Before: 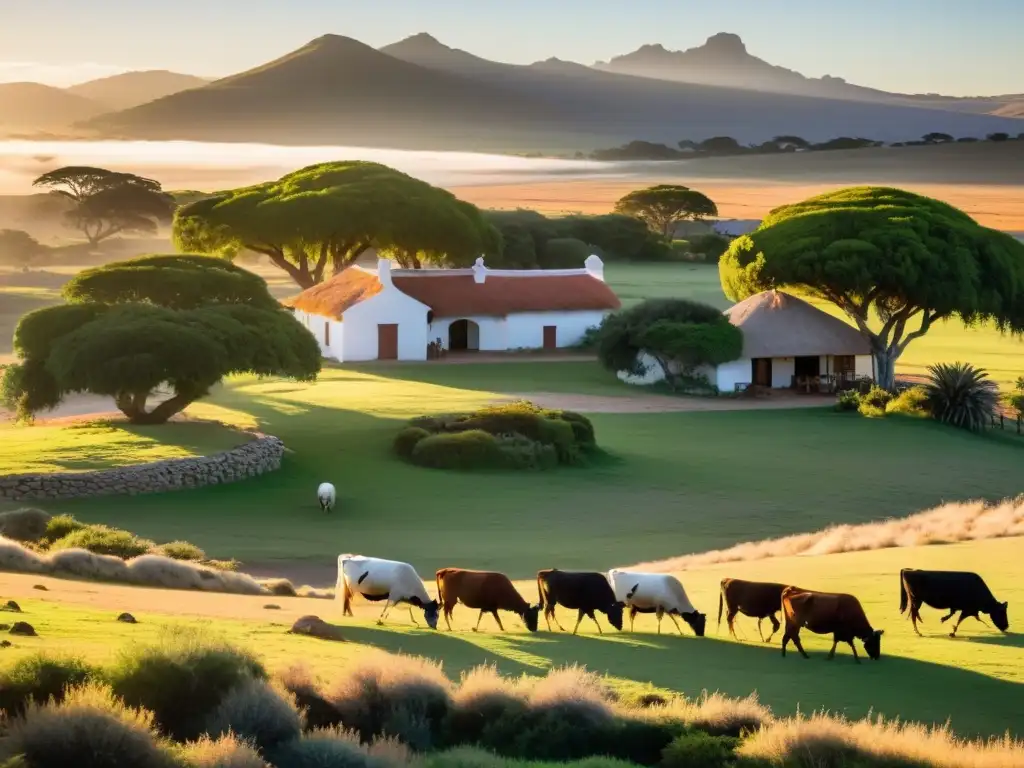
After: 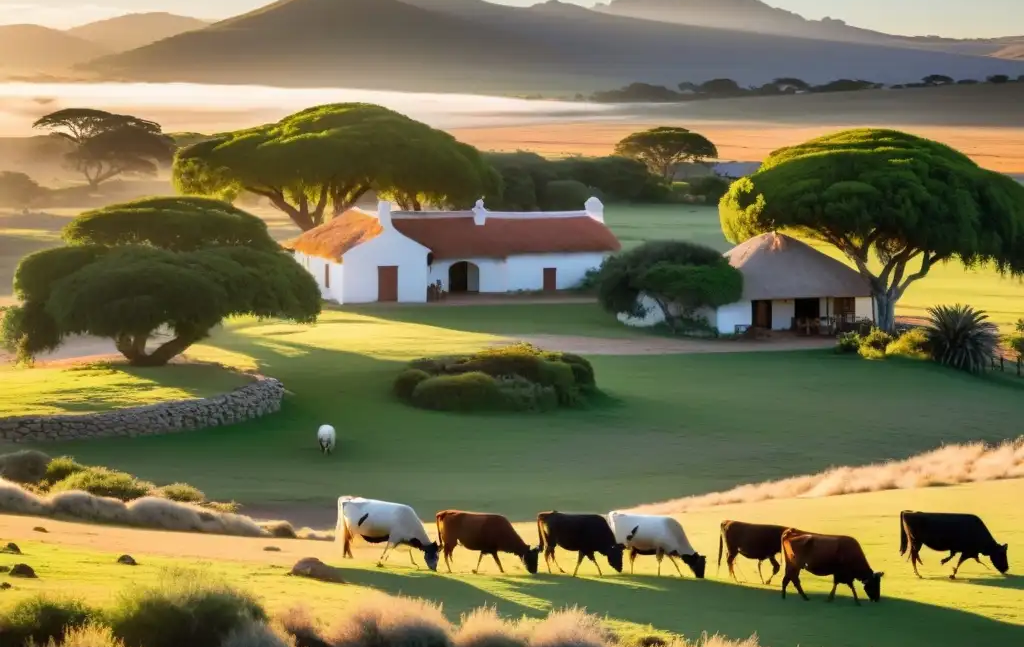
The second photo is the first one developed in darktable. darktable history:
crop: top 7.576%, bottom 8.155%
